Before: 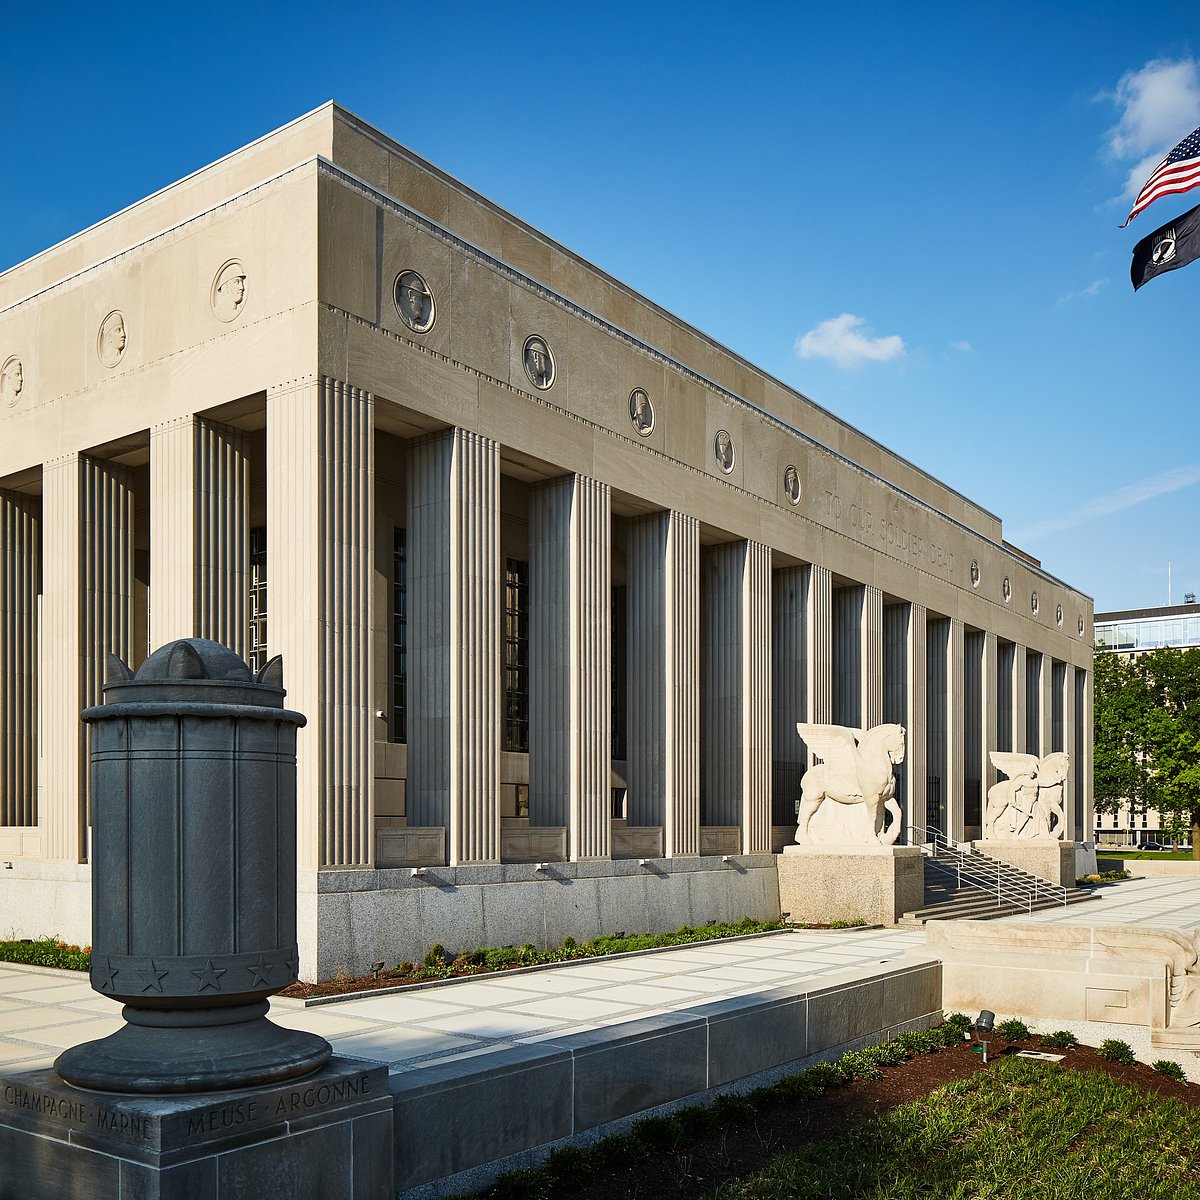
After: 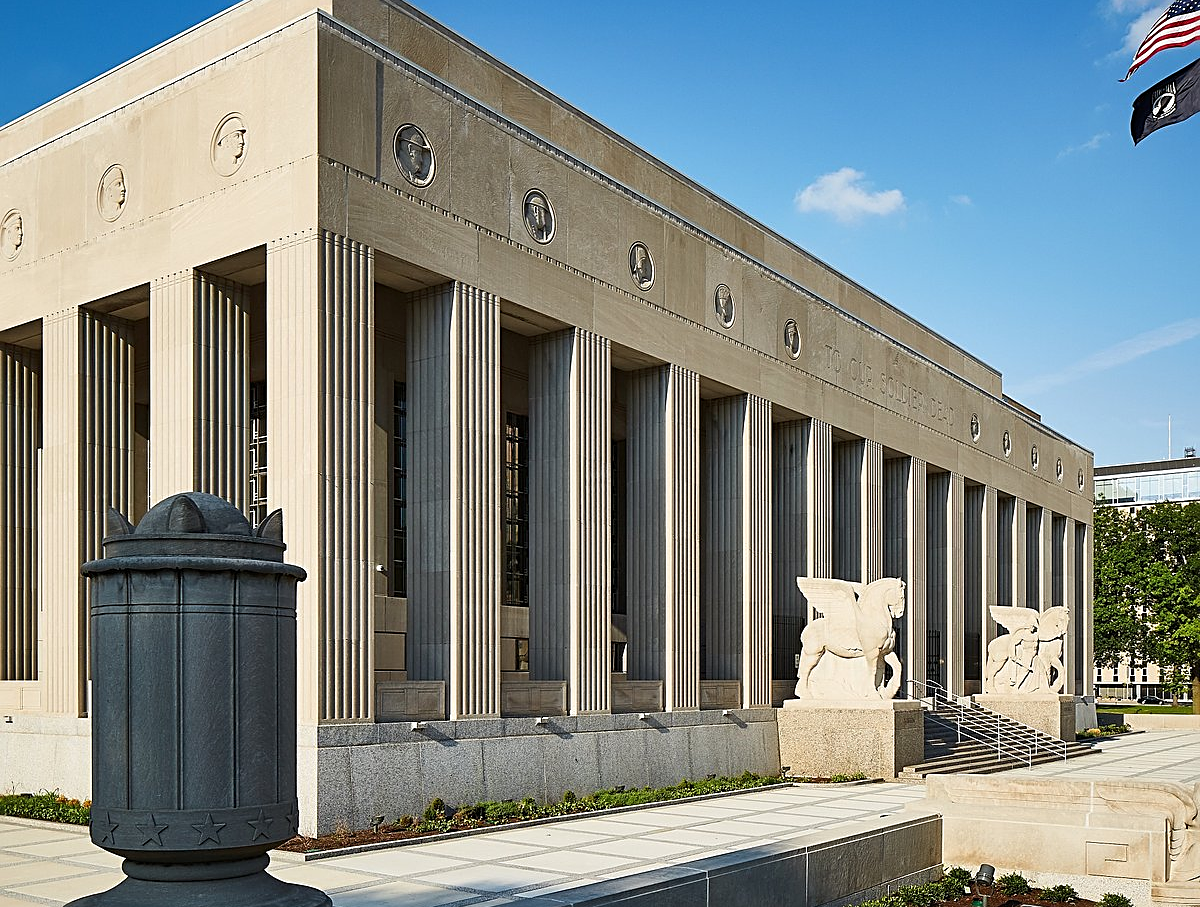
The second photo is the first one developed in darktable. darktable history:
sharpen: on, module defaults
crop and rotate: top 12.197%, bottom 12.169%
